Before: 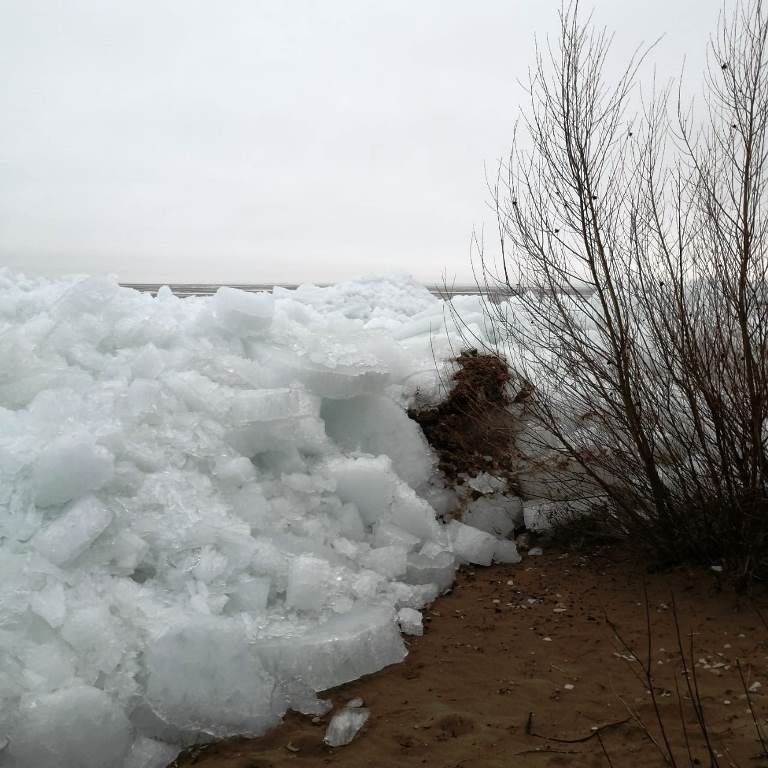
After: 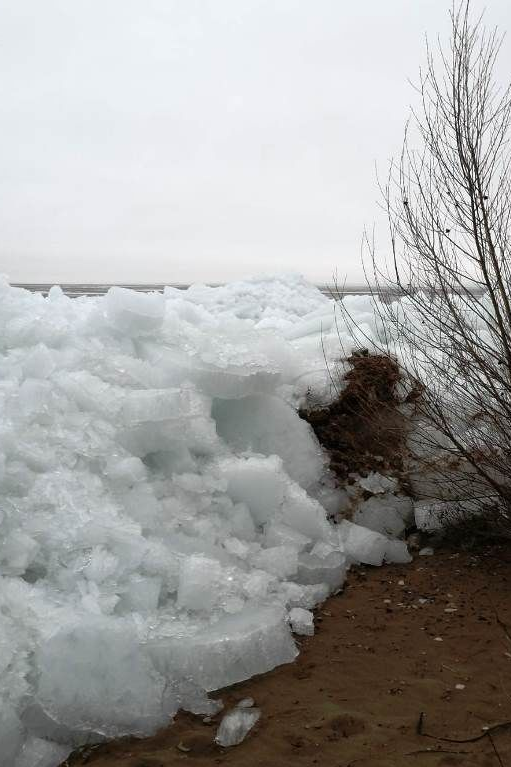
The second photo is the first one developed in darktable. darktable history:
crop and rotate: left 14.317%, right 19.144%
